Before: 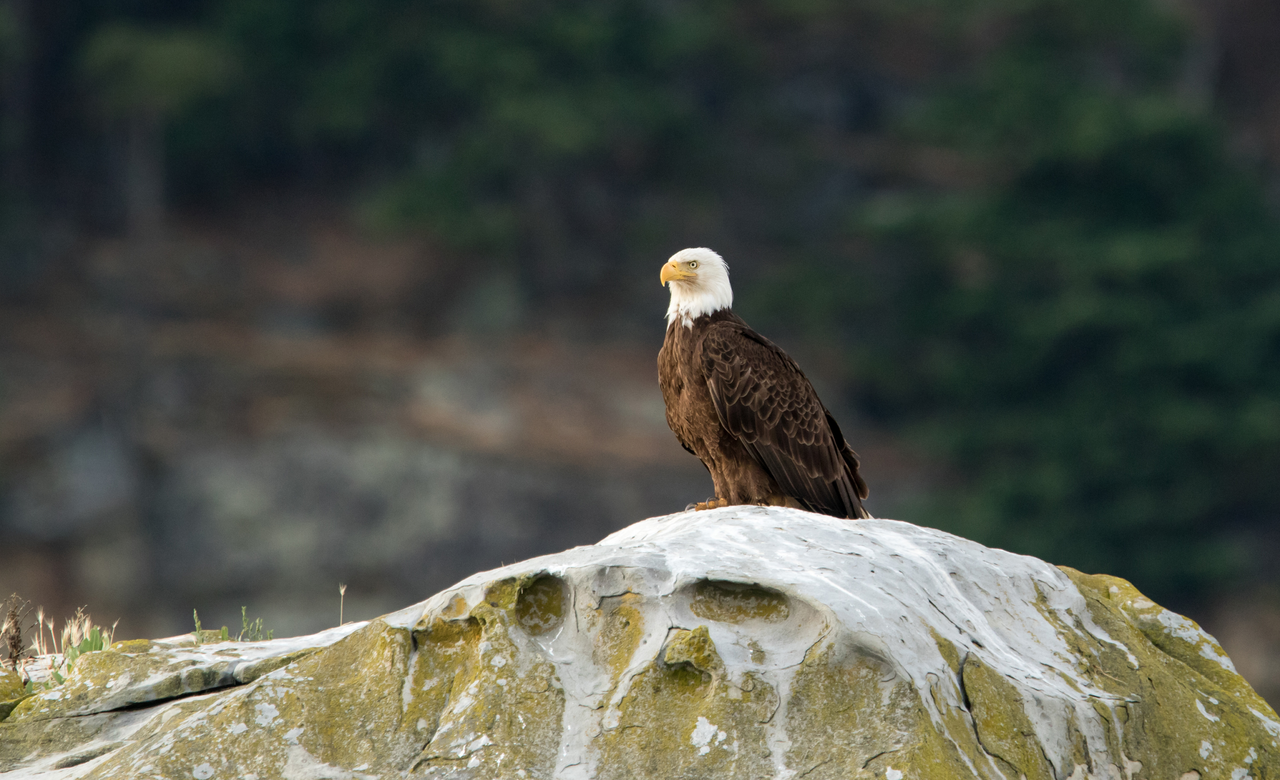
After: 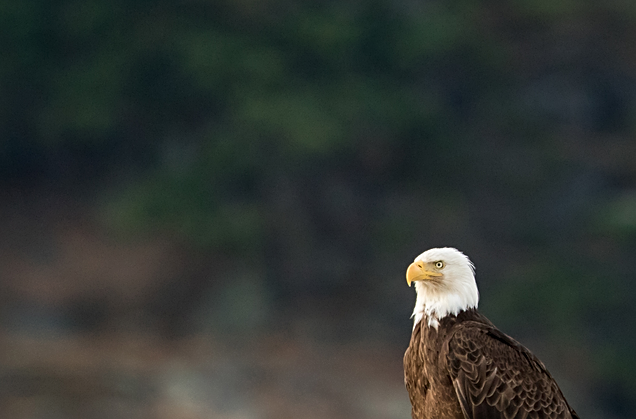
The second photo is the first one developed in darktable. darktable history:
sharpen: on, module defaults
tone curve: curves: ch0 [(0, 0) (0.003, 0.003) (0.011, 0.011) (0.025, 0.025) (0.044, 0.044) (0.069, 0.069) (0.1, 0.099) (0.136, 0.135) (0.177, 0.176) (0.224, 0.223) (0.277, 0.275) (0.335, 0.333) (0.399, 0.396) (0.468, 0.465) (0.543, 0.546) (0.623, 0.625) (0.709, 0.711) (0.801, 0.802) (0.898, 0.898) (1, 1)], color space Lab, independent channels, preserve colors none
crop: left 19.87%, right 30.429%, bottom 46.232%
